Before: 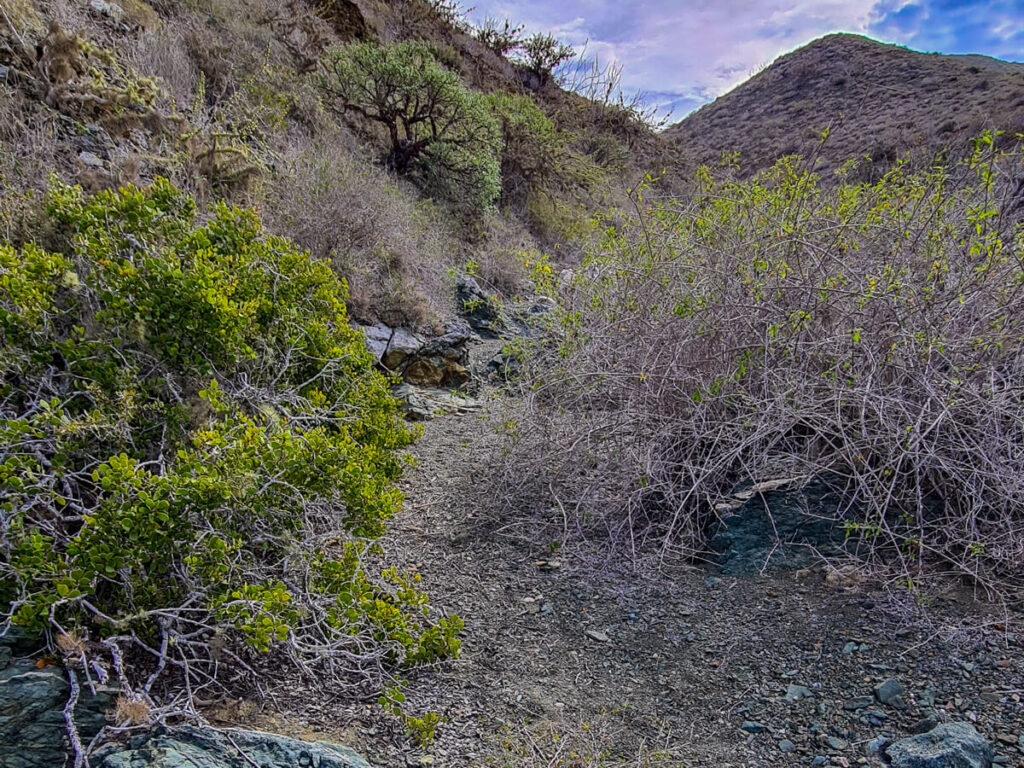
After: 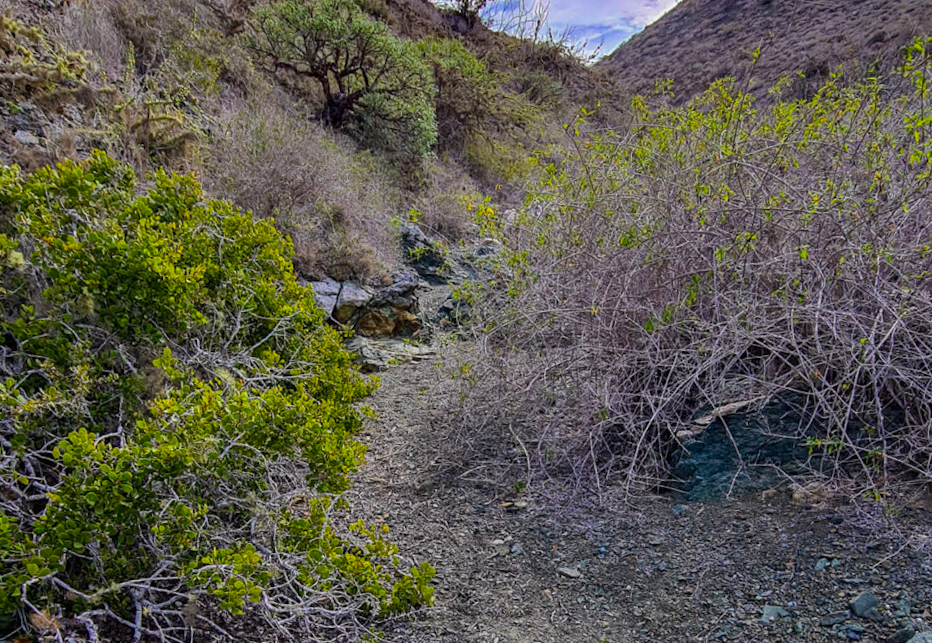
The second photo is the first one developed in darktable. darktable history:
crop: left 1.964%, top 3.251%, right 1.122%, bottom 4.933%
color balance rgb: linear chroma grading › global chroma 6.48%, perceptual saturation grading › global saturation 12.96%, global vibrance 6.02%
rotate and perspective: rotation -4.57°, crop left 0.054, crop right 0.944, crop top 0.087, crop bottom 0.914
